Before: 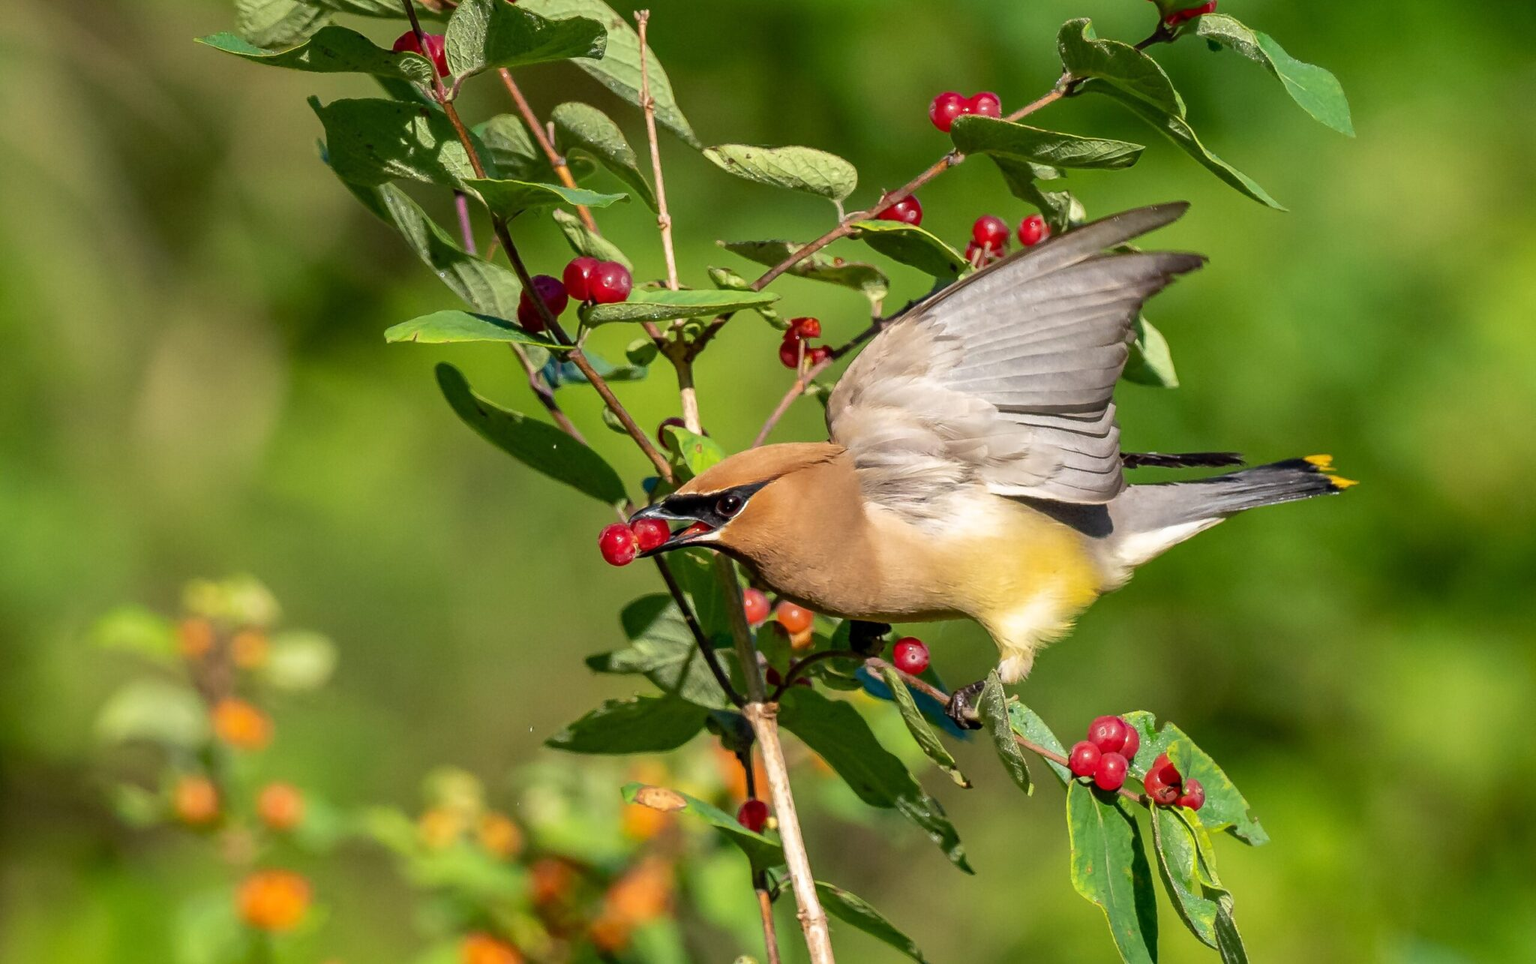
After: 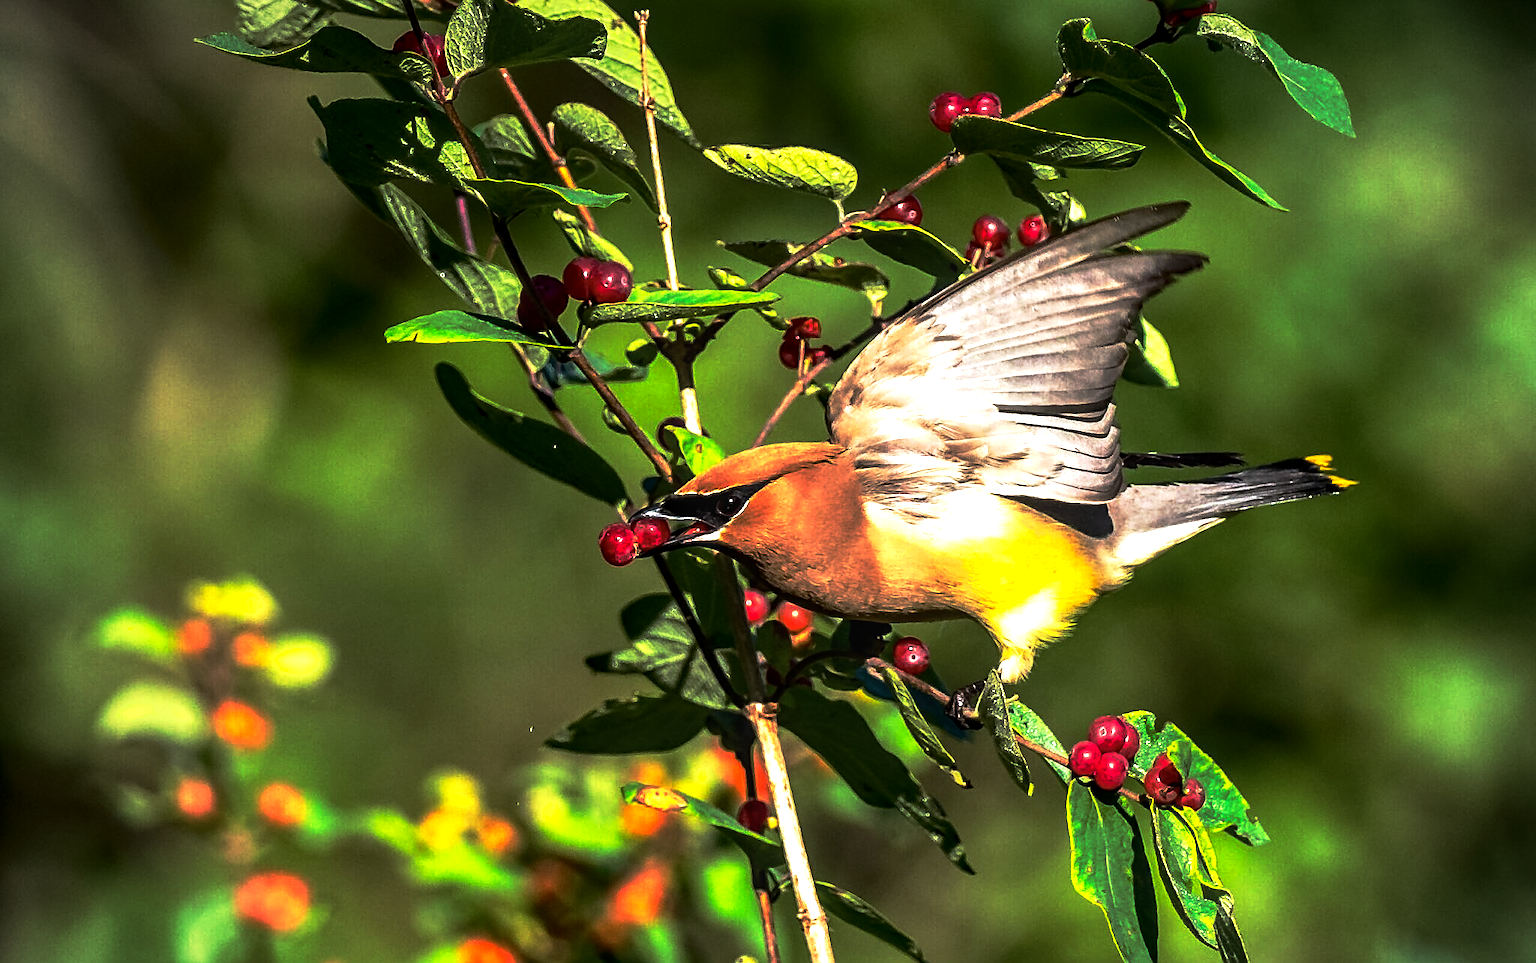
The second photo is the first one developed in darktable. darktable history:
exposure: exposure -0.069 EV, compensate highlight preservation false
vignetting: width/height ratio 1.09
base curve: curves: ch0 [(0, 0) (0.564, 0.291) (0.802, 0.731) (1, 1)], preserve colors none
shadows and highlights: shadows -31.12, highlights 30.4
tone equalizer: -8 EV -1.07 EV, -7 EV -1.01 EV, -6 EV -0.902 EV, -5 EV -0.574 EV, -3 EV 0.607 EV, -2 EV 0.856 EV, -1 EV 1.01 EV, +0 EV 1.08 EV, edges refinement/feathering 500, mask exposure compensation -1.57 EV, preserve details no
local contrast: on, module defaults
sharpen: on, module defaults
